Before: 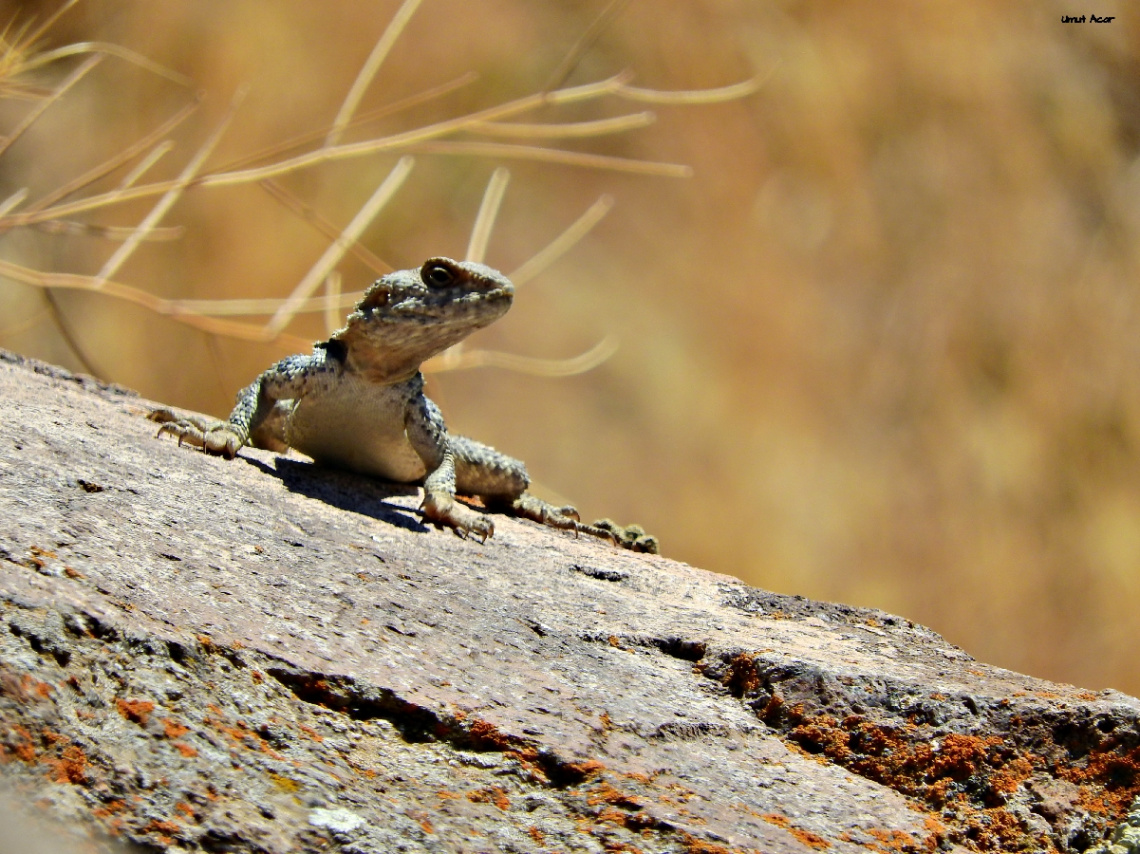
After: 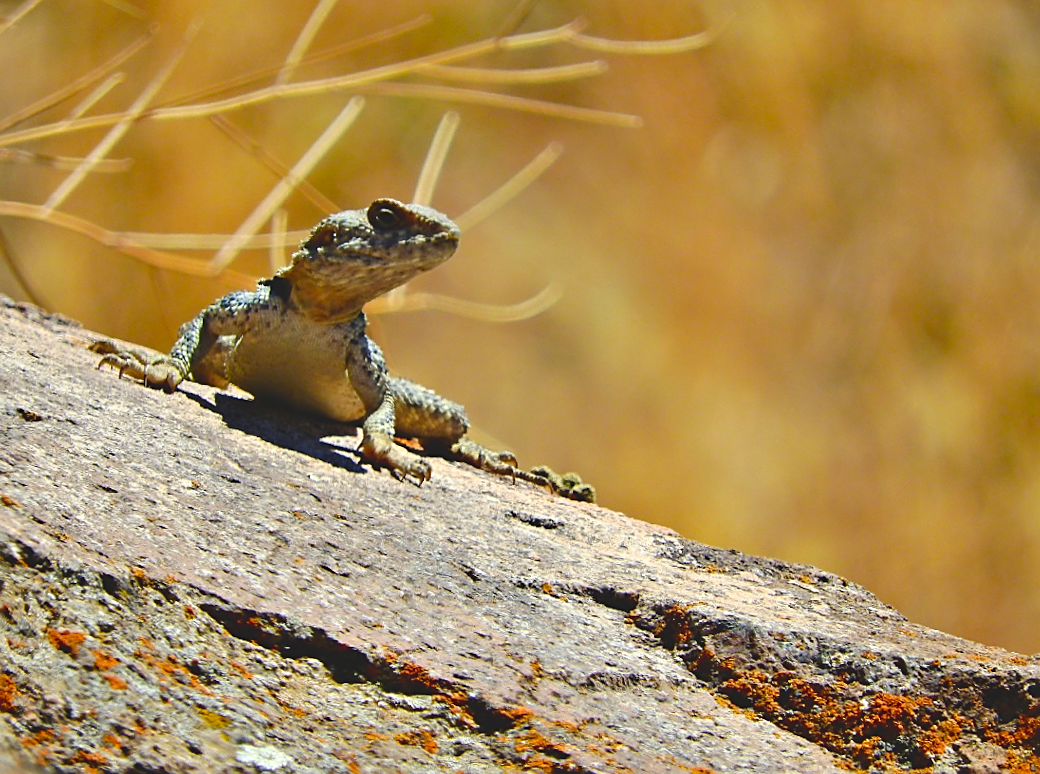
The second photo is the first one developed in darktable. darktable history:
color balance rgb: perceptual saturation grading › global saturation 15.673%, perceptual saturation grading › highlights -19.535%, perceptual saturation grading › shadows 19.459%, global vibrance 39.416%
exposure: black level correction -0.015, compensate highlight preservation false
crop and rotate: angle -2.03°, left 3.15%, top 4.345%, right 1.349%, bottom 0.767%
sharpen: on, module defaults
